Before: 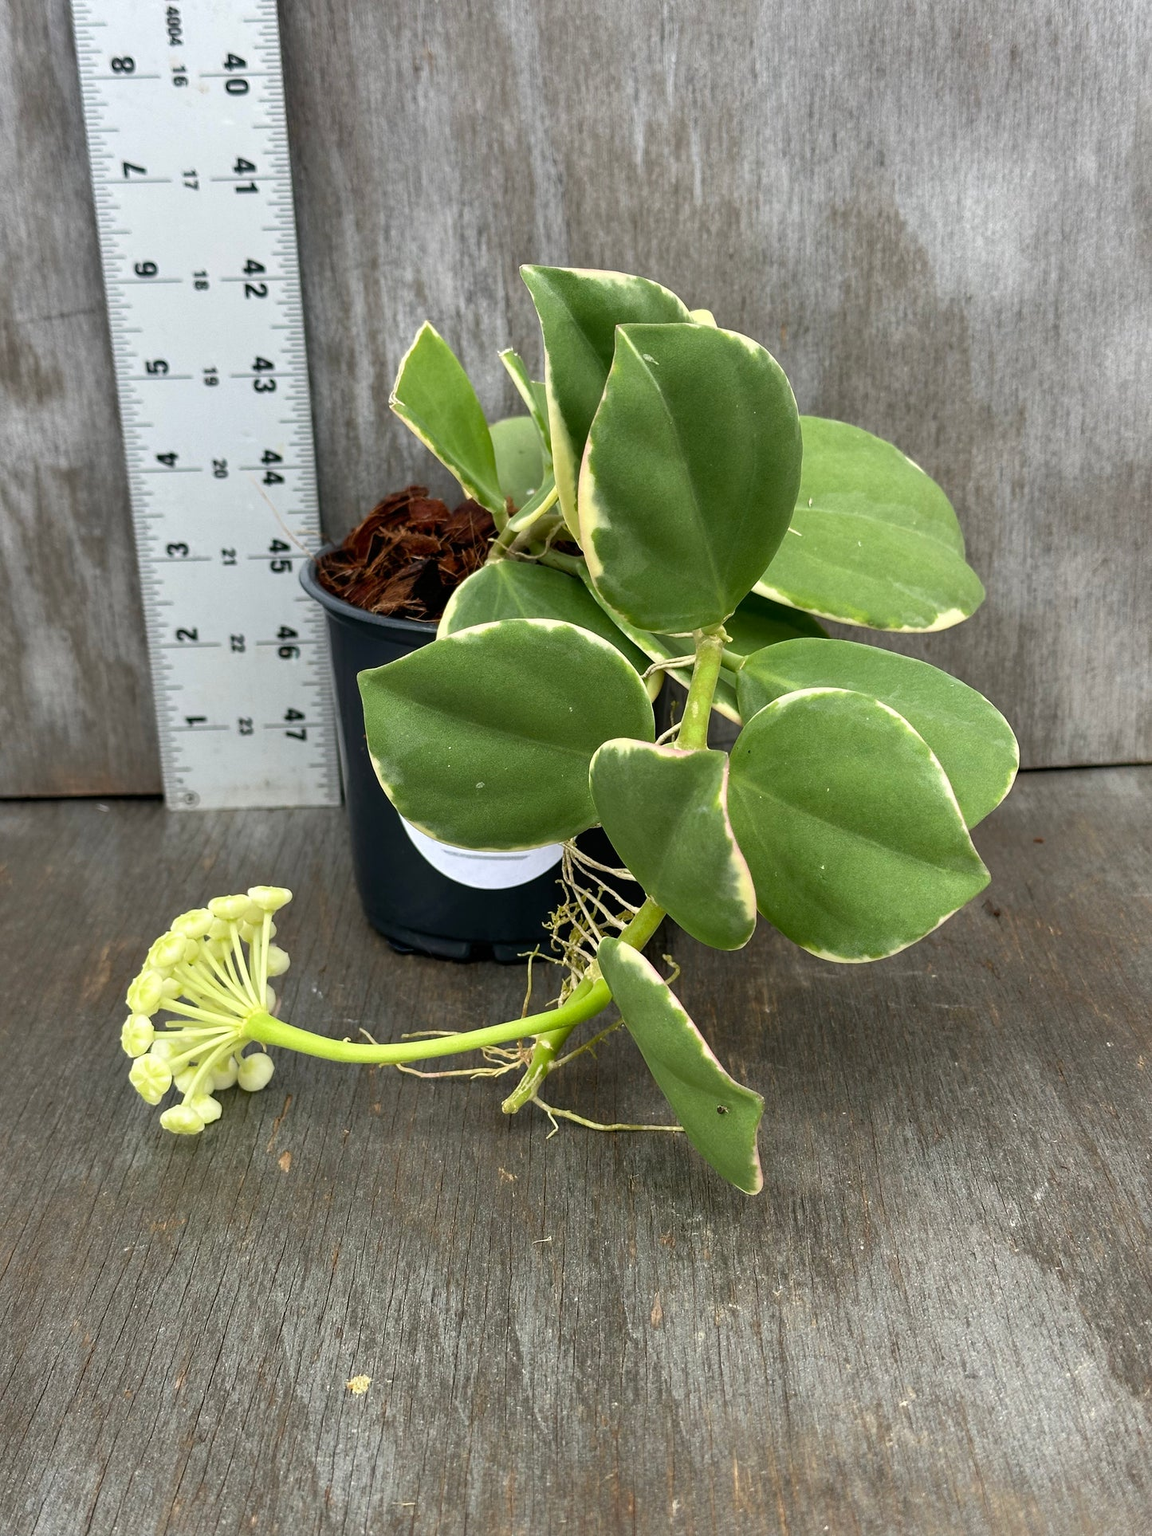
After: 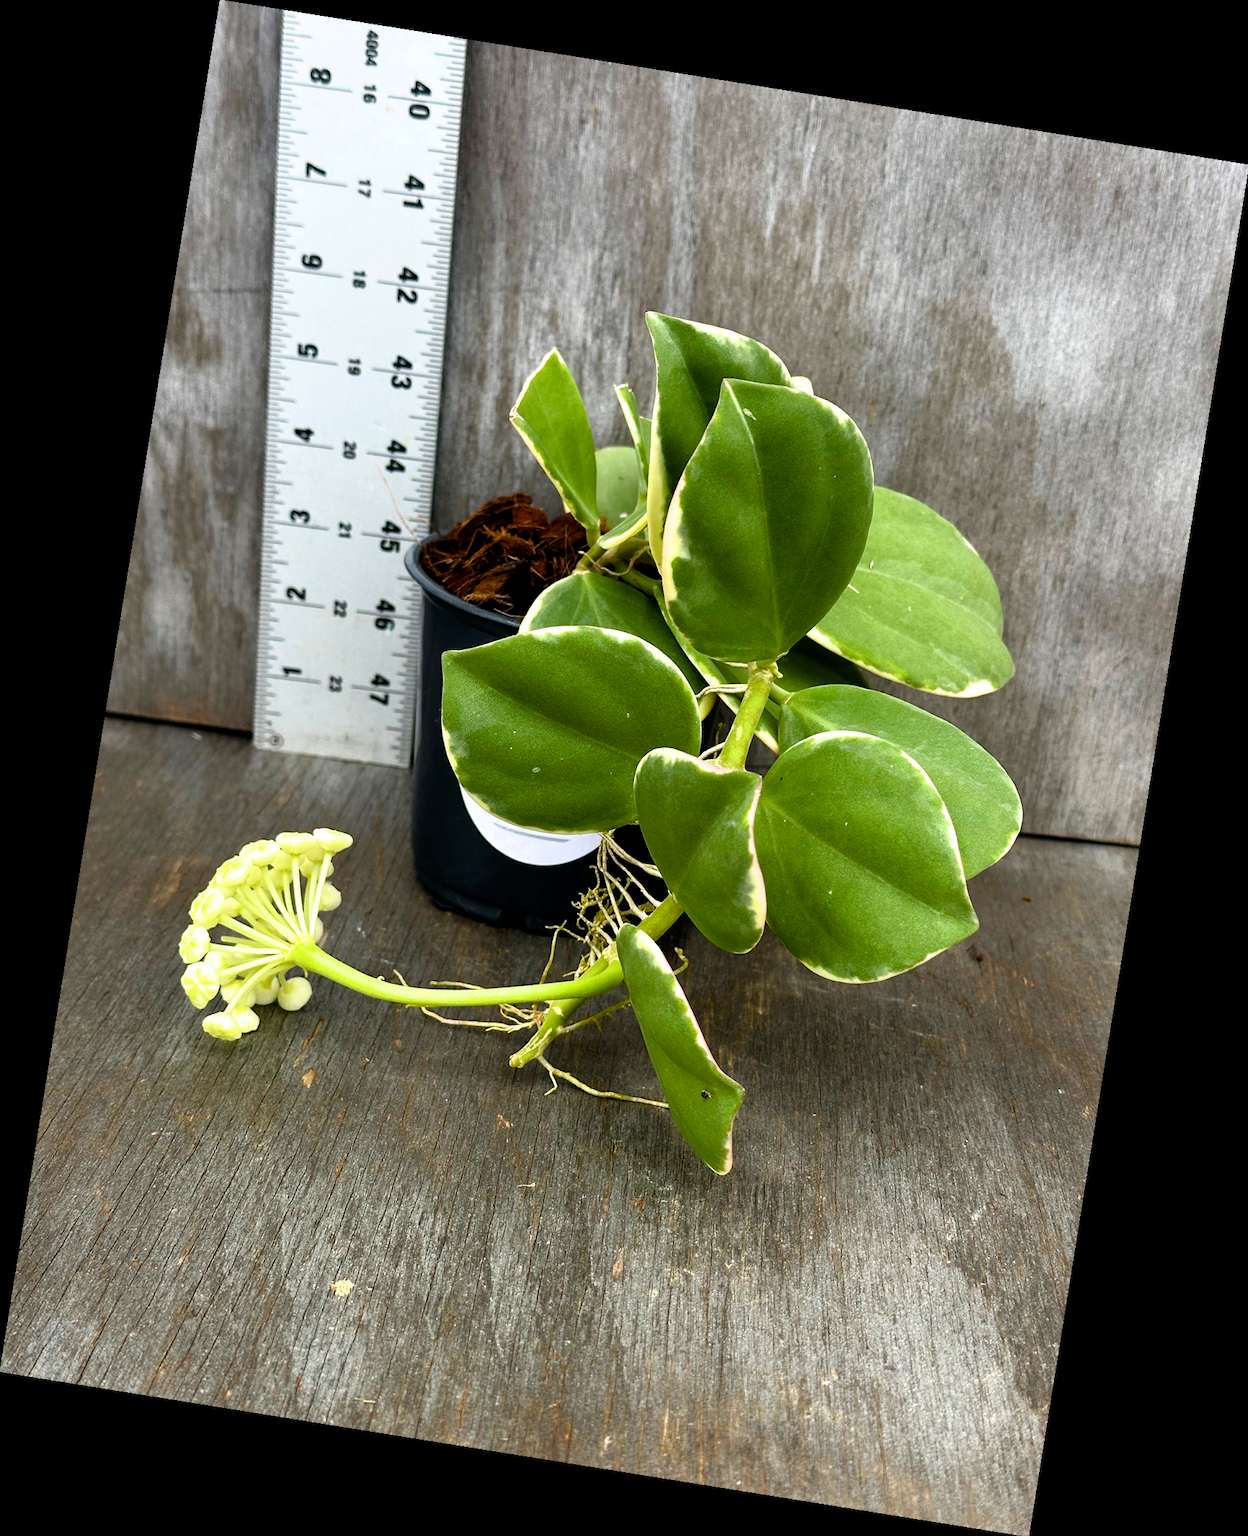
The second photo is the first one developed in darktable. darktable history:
color balance rgb: perceptual saturation grading › global saturation 20%, perceptual saturation grading › highlights 2.68%, perceptual saturation grading › shadows 50%
rotate and perspective: rotation 9.12°, automatic cropping off
filmic rgb: white relative exposure 2.34 EV, hardness 6.59
